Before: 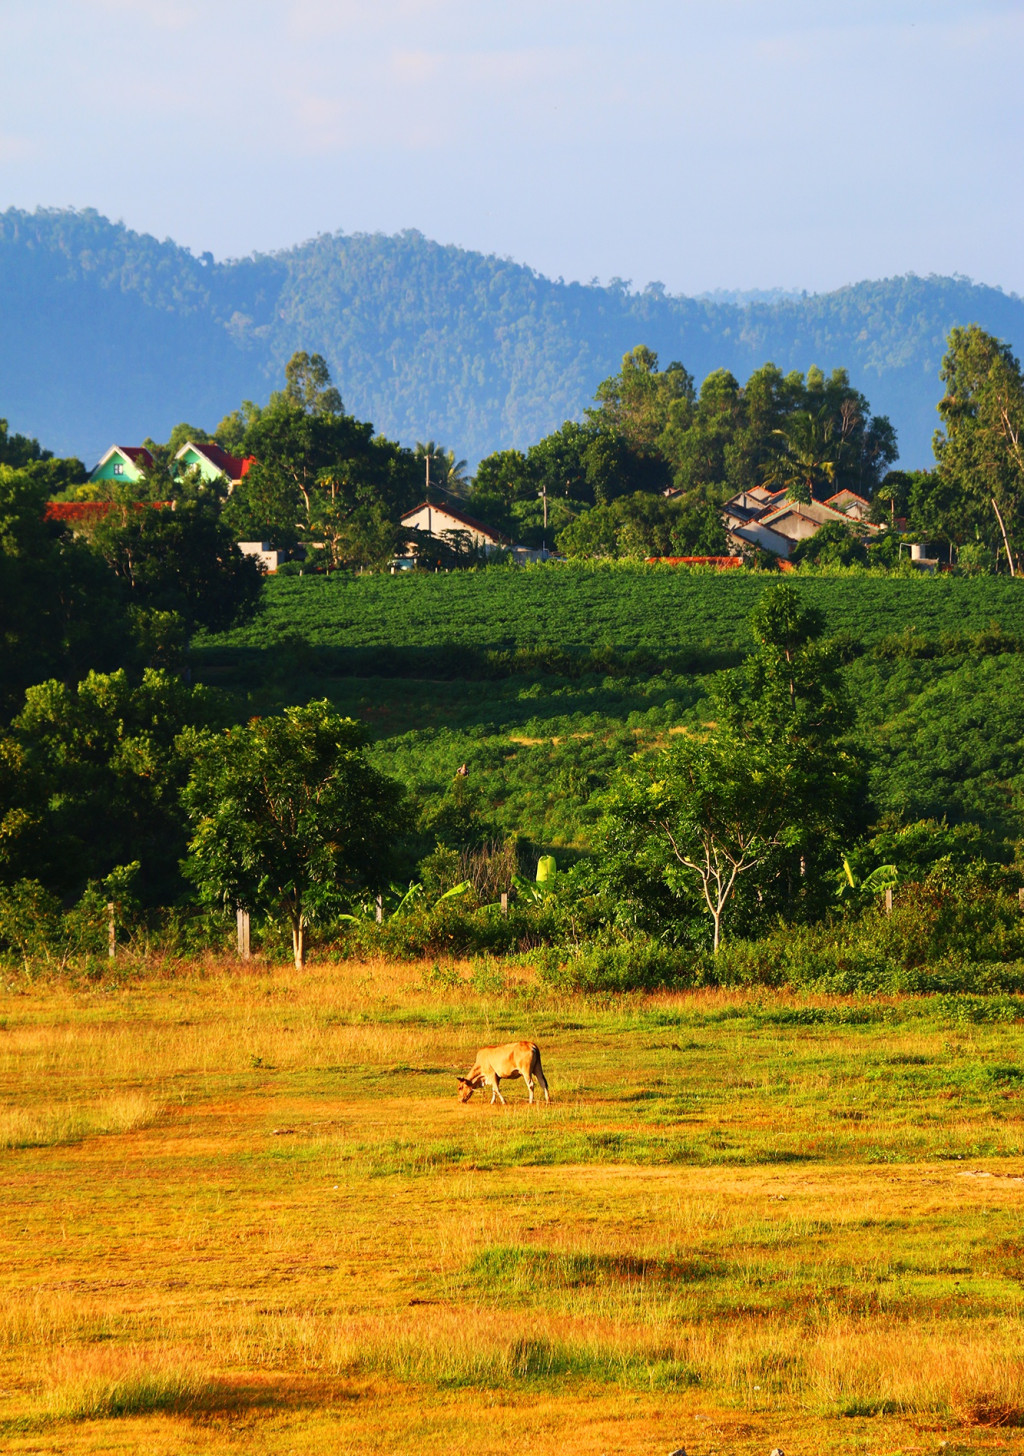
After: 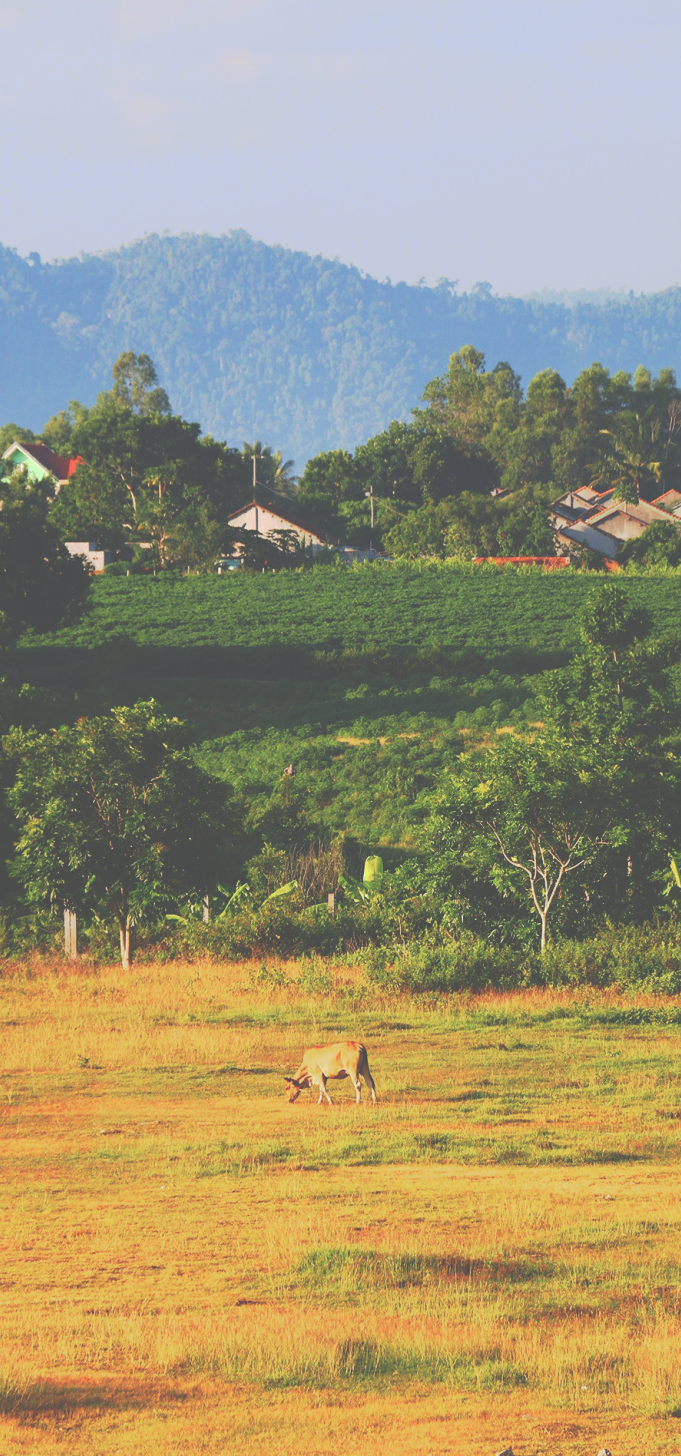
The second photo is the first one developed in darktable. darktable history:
tone curve: curves: ch0 [(0, 0) (0.003, 0.313) (0.011, 0.317) (0.025, 0.317) (0.044, 0.322) (0.069, 0.327) (0.1, 0.335) (0.136, 0.347) (0.177, 0.364) (0.224, 0.384) (0.277, 0.421) (0.335, 0.459) (0.399, 0.501) (0.468, 0.554) (0.543, 0.611) (0.623, 0.679) (0.709, 0.751) (0.801, 0.804) (0.898, 0.844) (1, 1)], preserve colors none
crop: left 16.899%, right 16.556%
